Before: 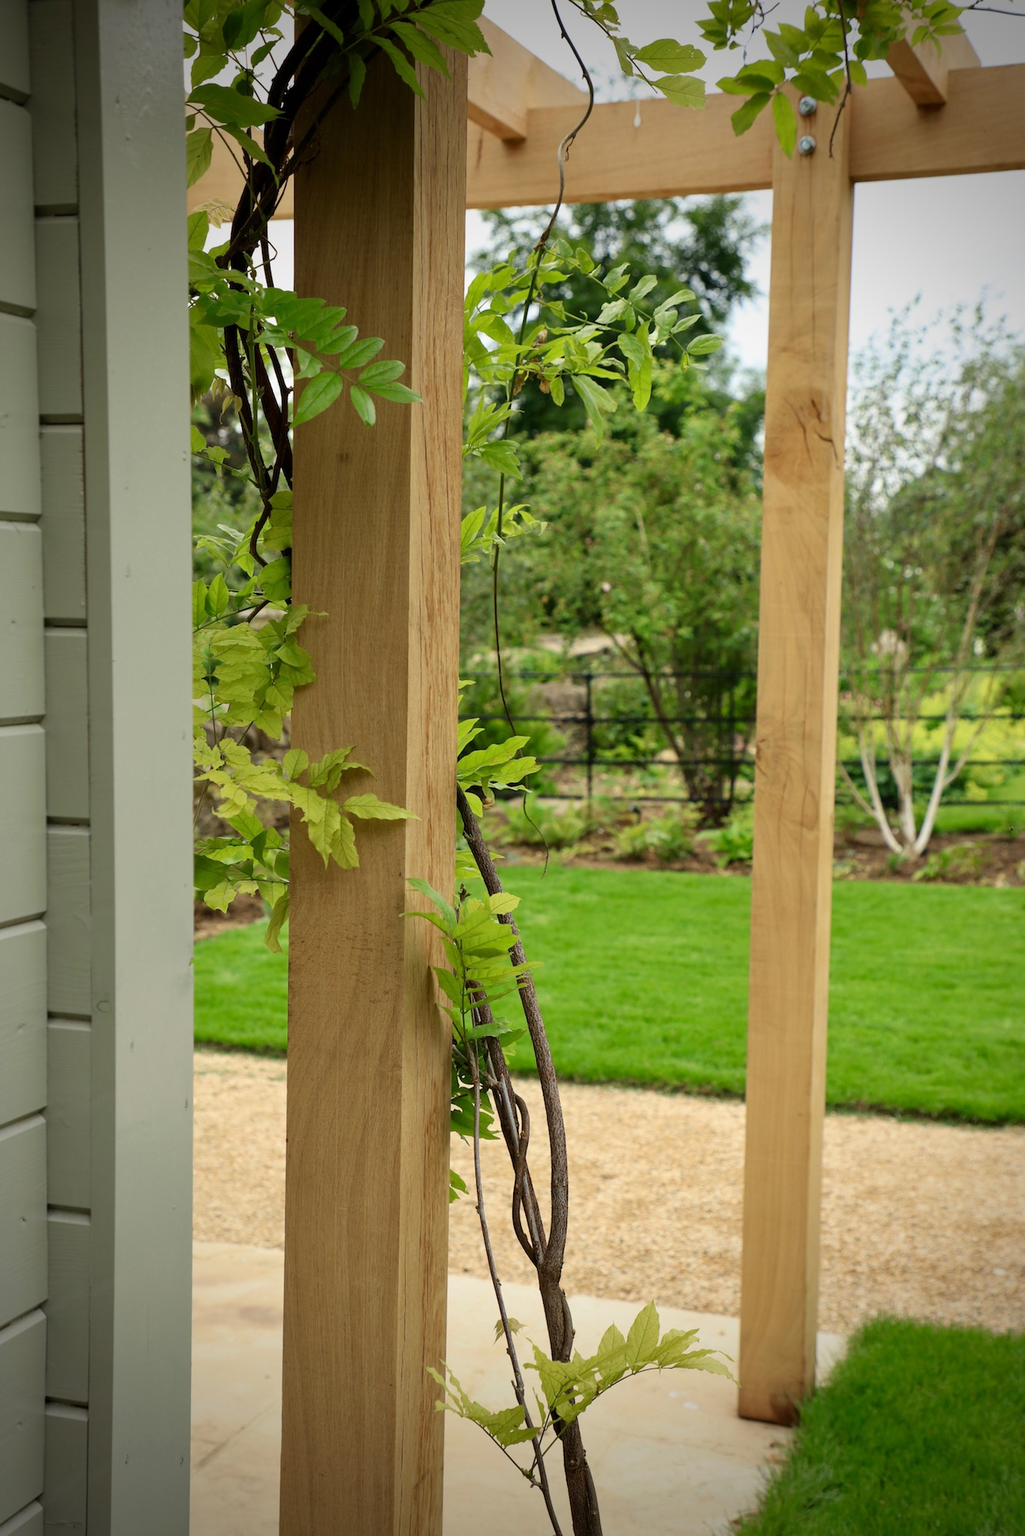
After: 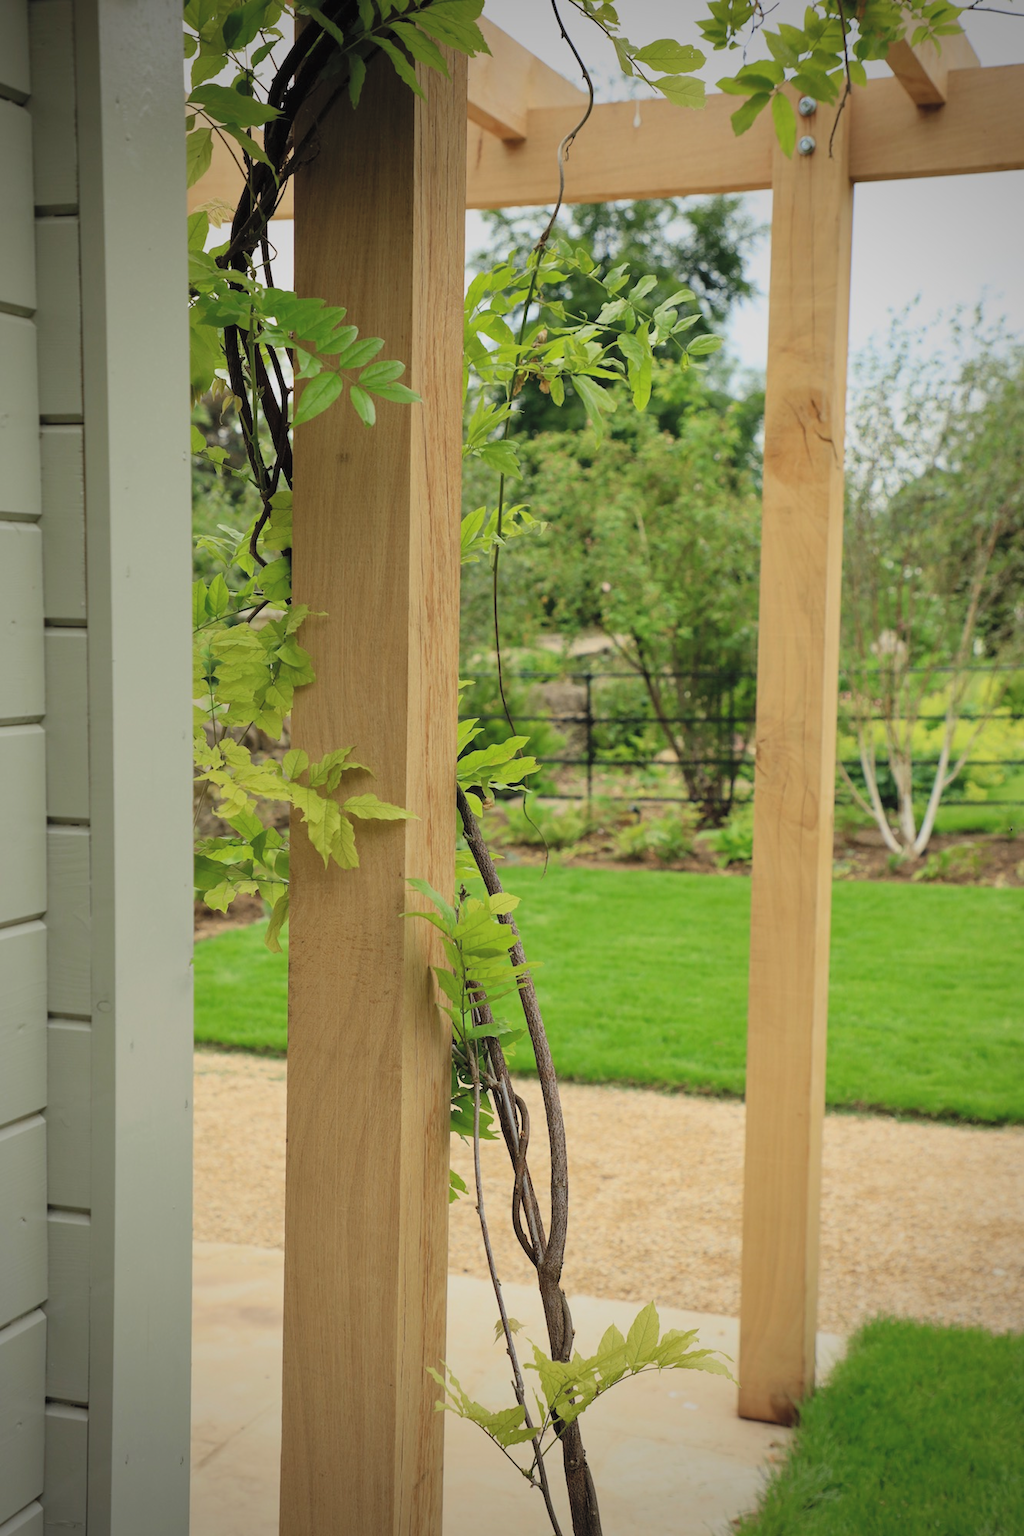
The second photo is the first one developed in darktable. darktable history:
exposure: black level correction 0, exposure -0.716 EV, compensate exposure bias true, compensate highlight preservation false
contrast brightness saturation: contrast 0.098, brightness 0.302, saturation 0.141
